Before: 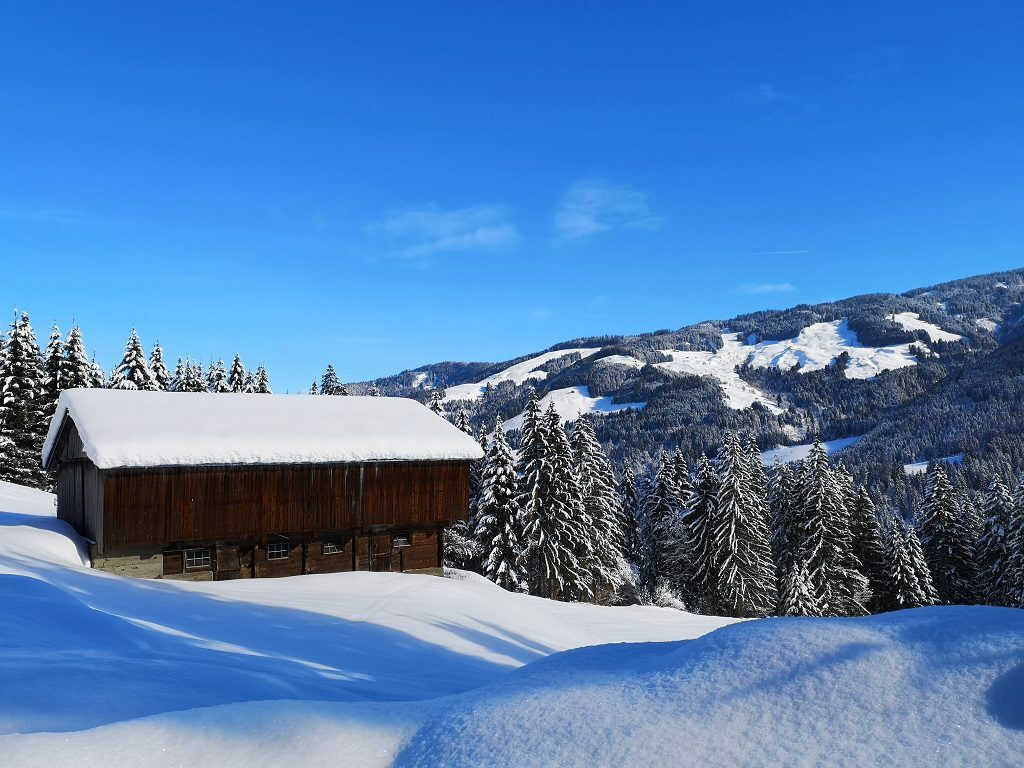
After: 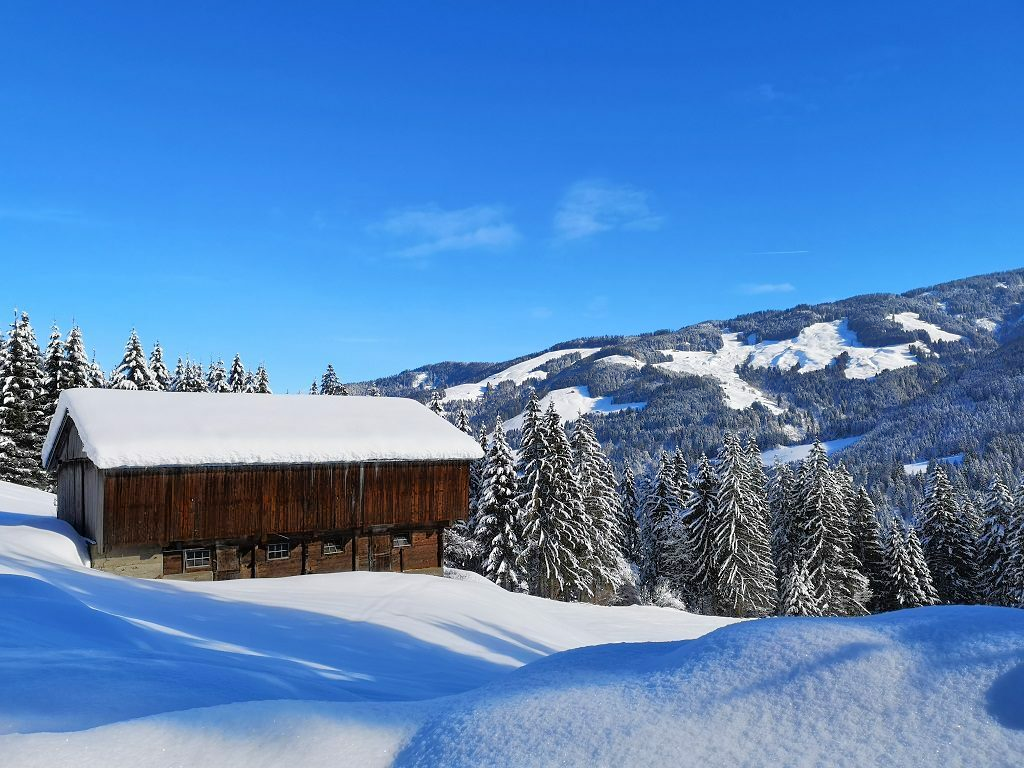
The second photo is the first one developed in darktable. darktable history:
tone equalizer: -7 EV 0.154 EV, -6 EV 0.576 EV, -5 EV 1.13 EV, -4 EV 1.34 EV, -3 EV 1.12 EV, -2 EV 0.6 EV, -1 EV 0.155 EV
